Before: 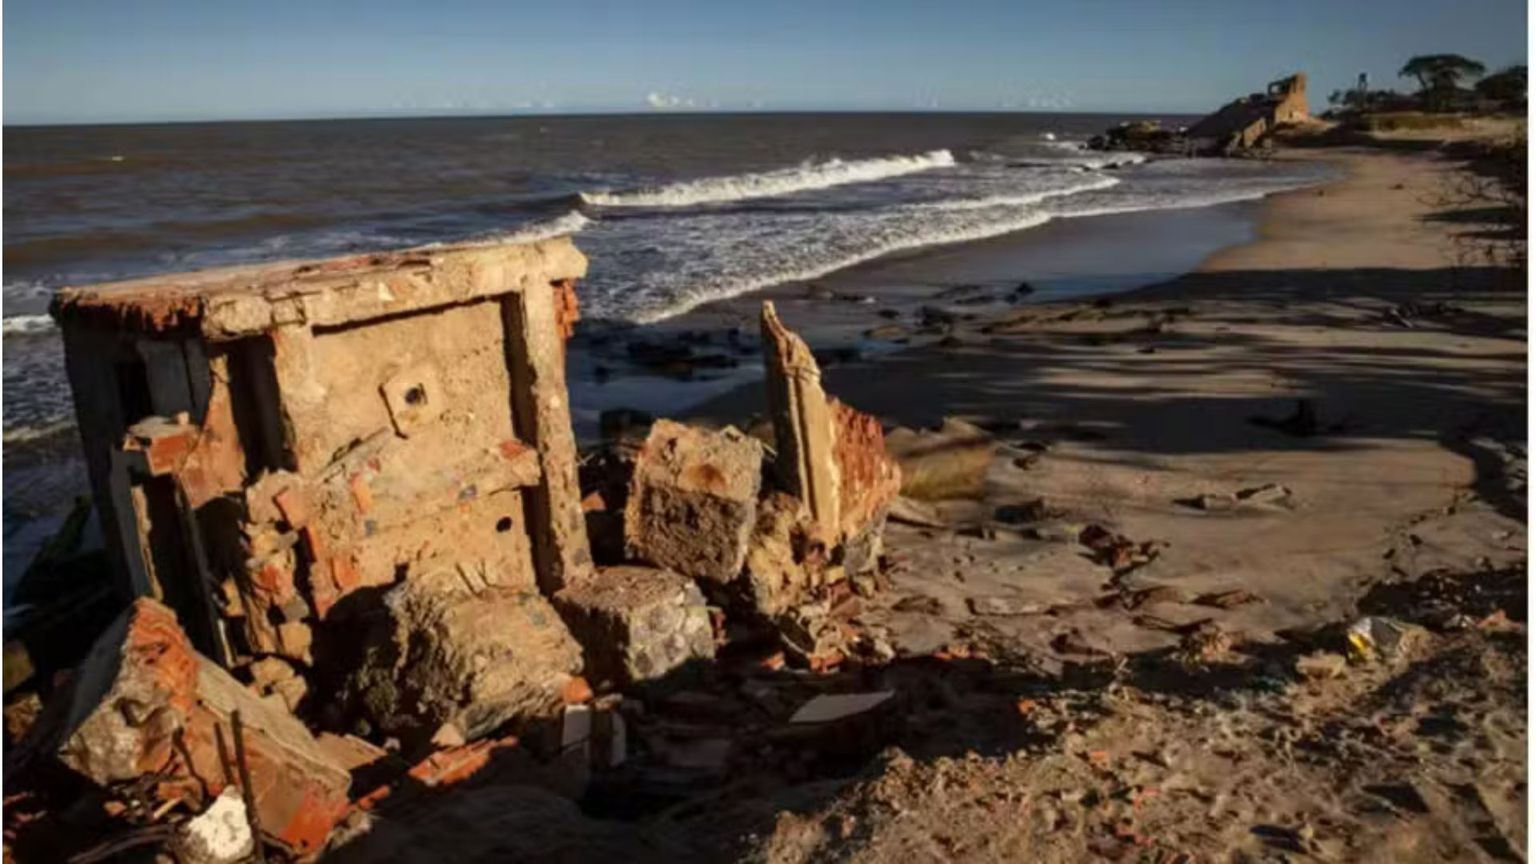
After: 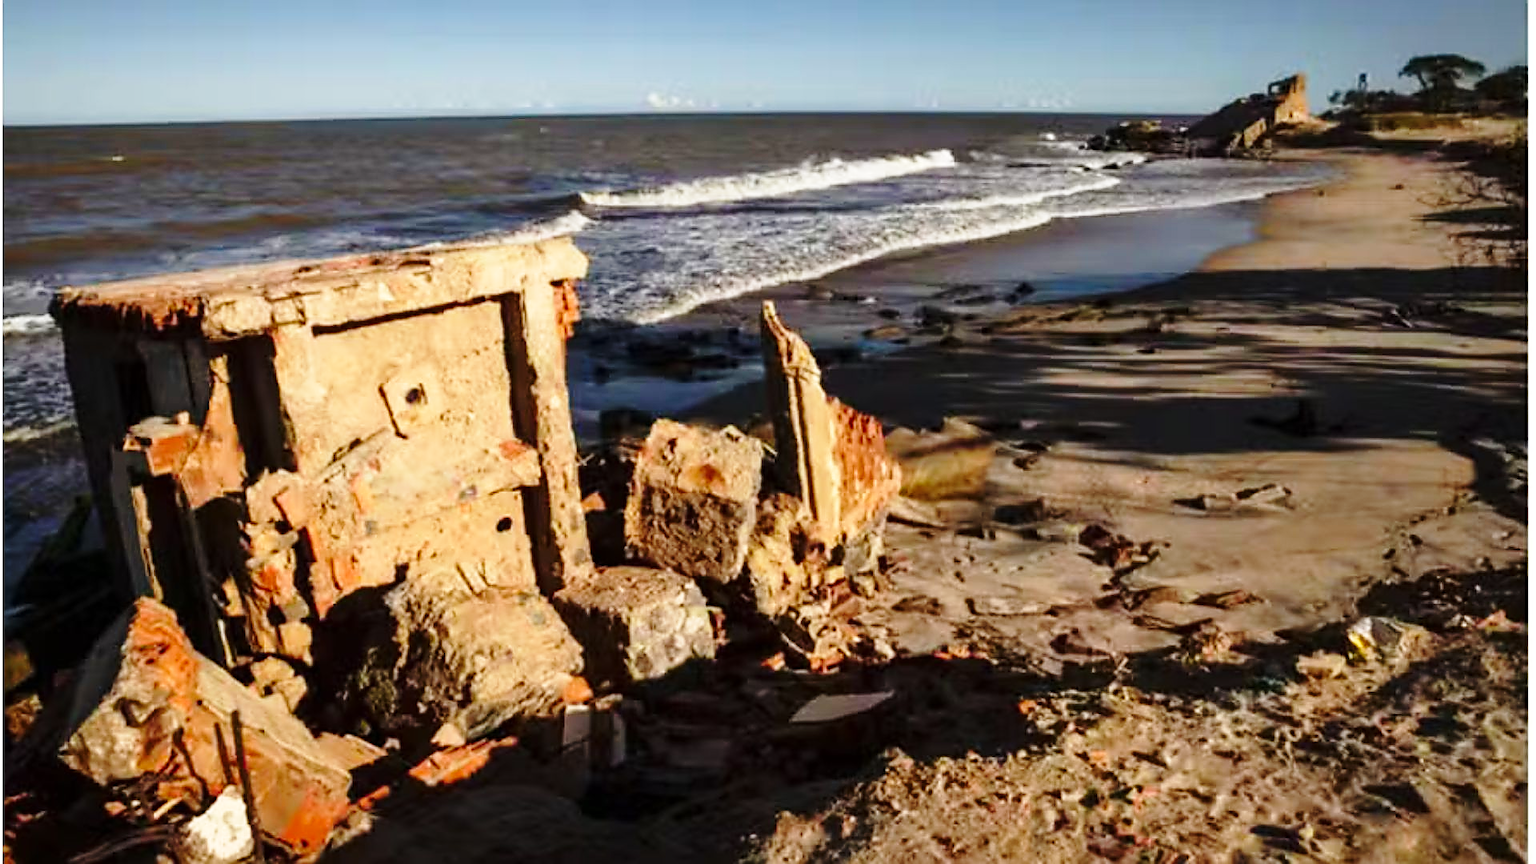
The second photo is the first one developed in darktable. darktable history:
base curve: curves: ch0 [(0, 0) (0.028, 0.03) (0.121, 0.232) (0.46, 0.748) (0.859, 0.968) (1, 1)], preserve colors none
exposure: exposure 0.02 EV, compensate highlight preservation false
sharpen: radius 1.4, amount 1.25, threshold 0.7
